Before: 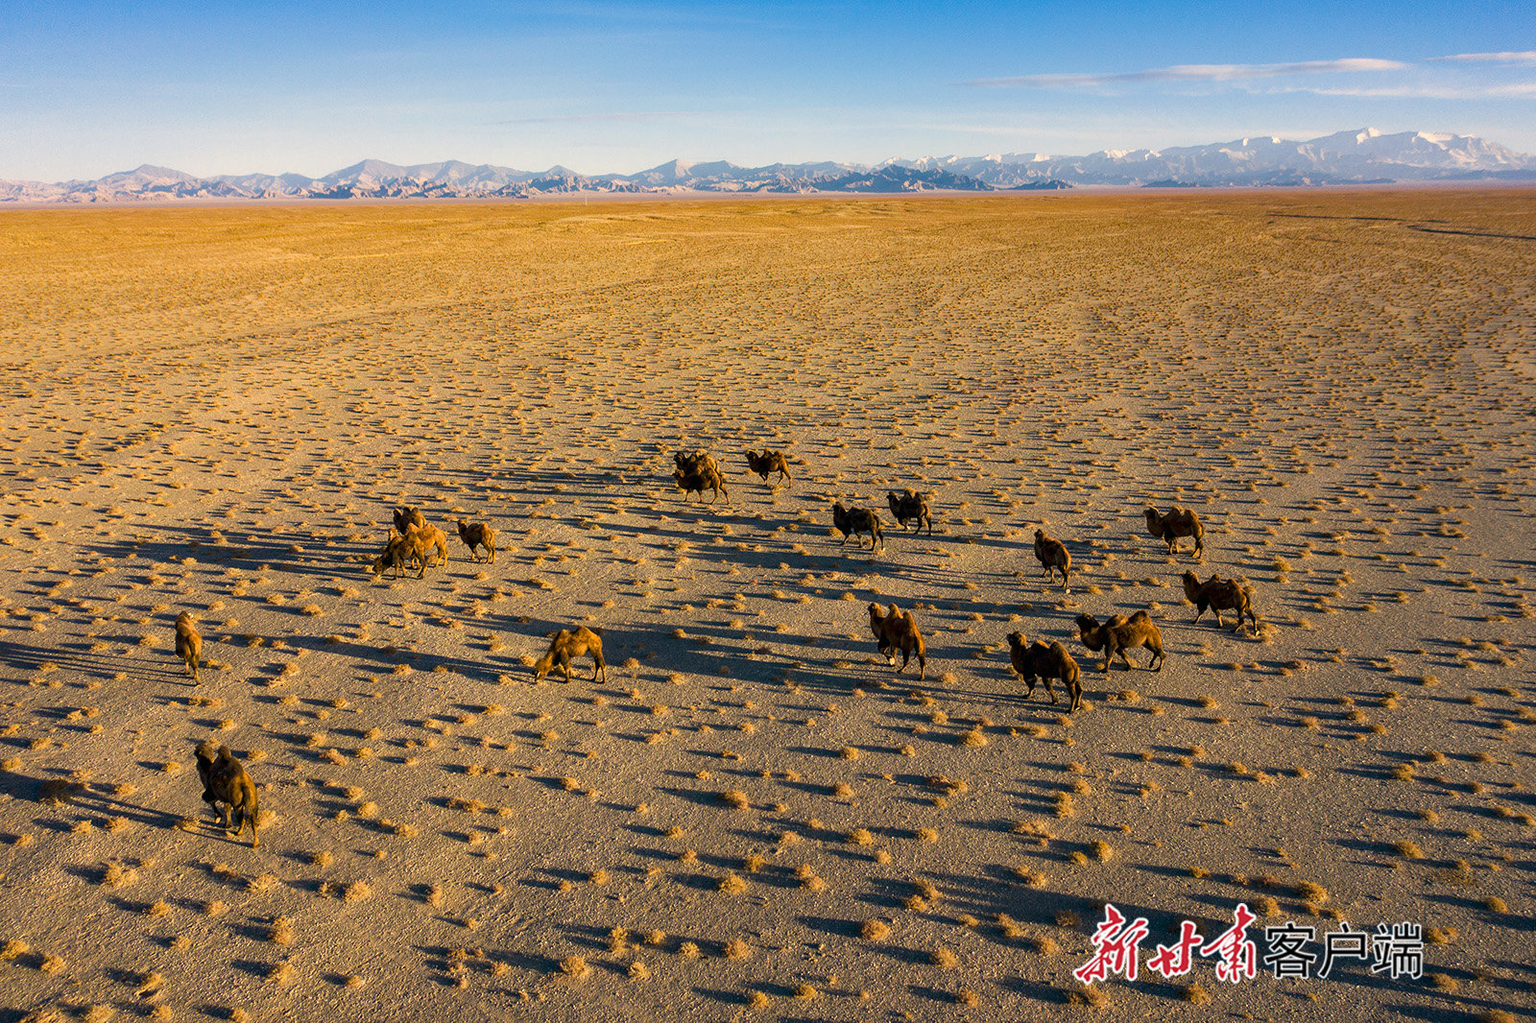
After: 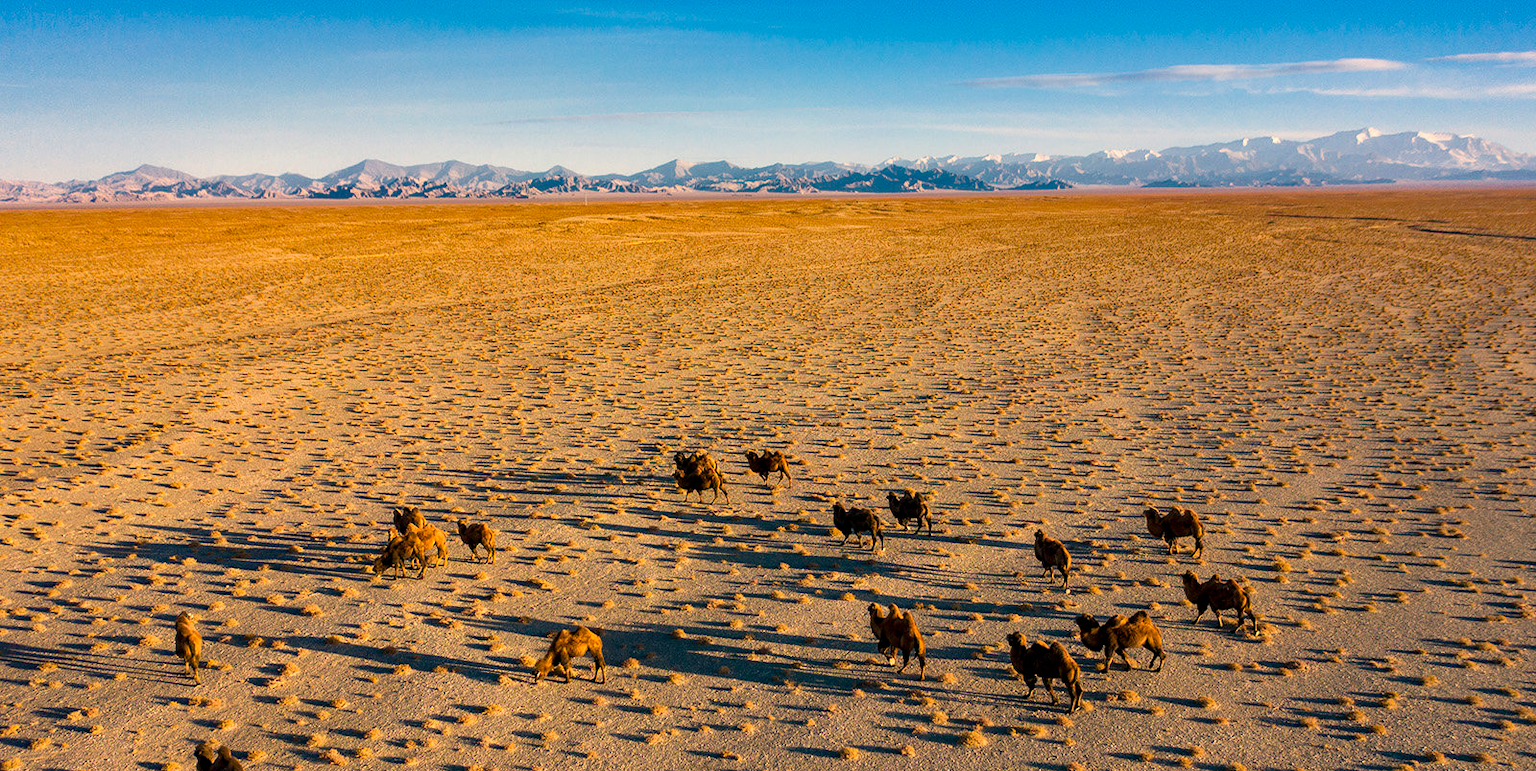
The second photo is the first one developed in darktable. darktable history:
exposure: compensate highlight preservation false
shadows and highlights: shadows 59.27, highlights -60.4, soften with gaussian
contrast brightness saturation: contrast 0.098, brightness 0.024, saturation 0.022
crop: bottom 24.533%
